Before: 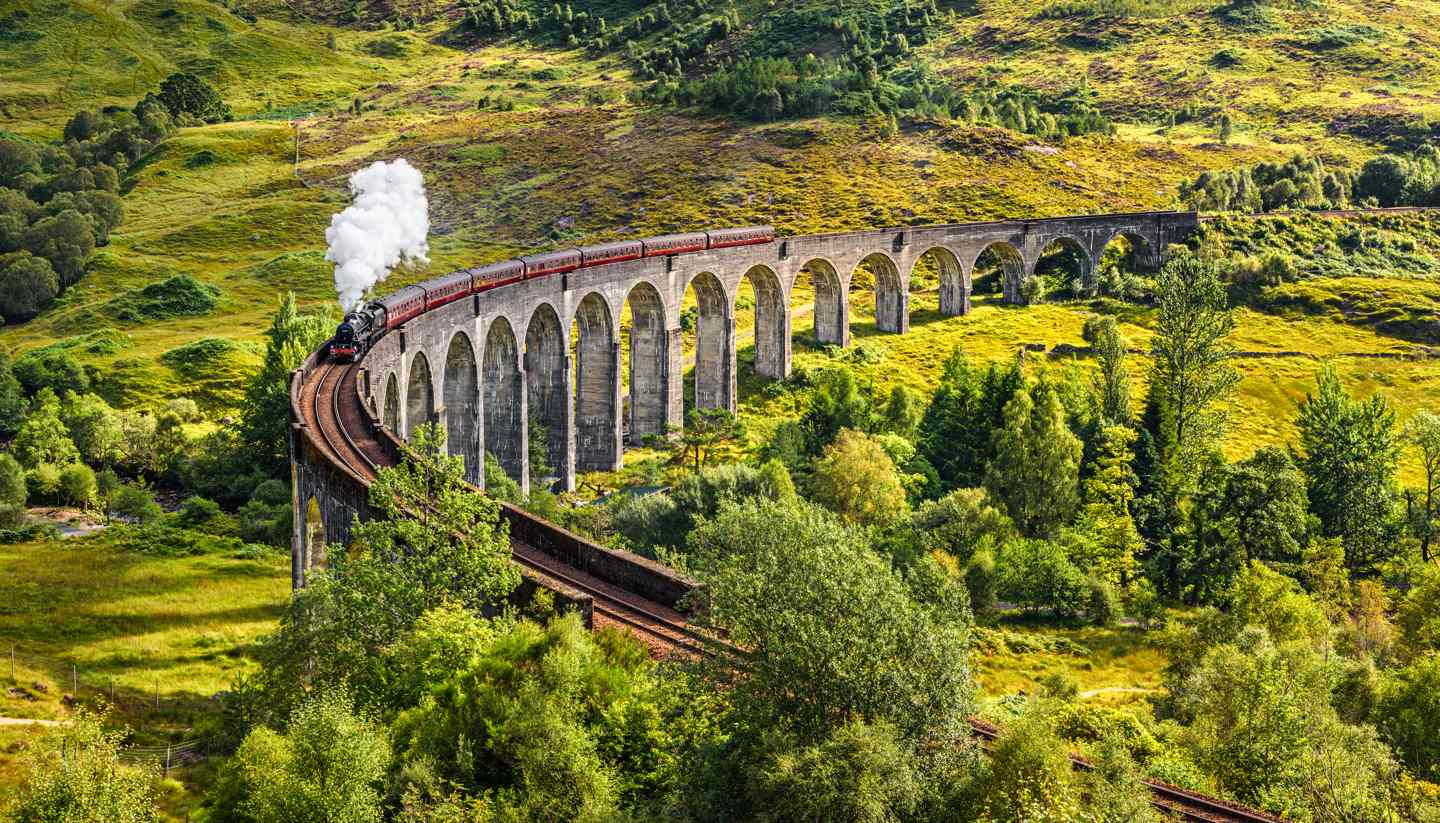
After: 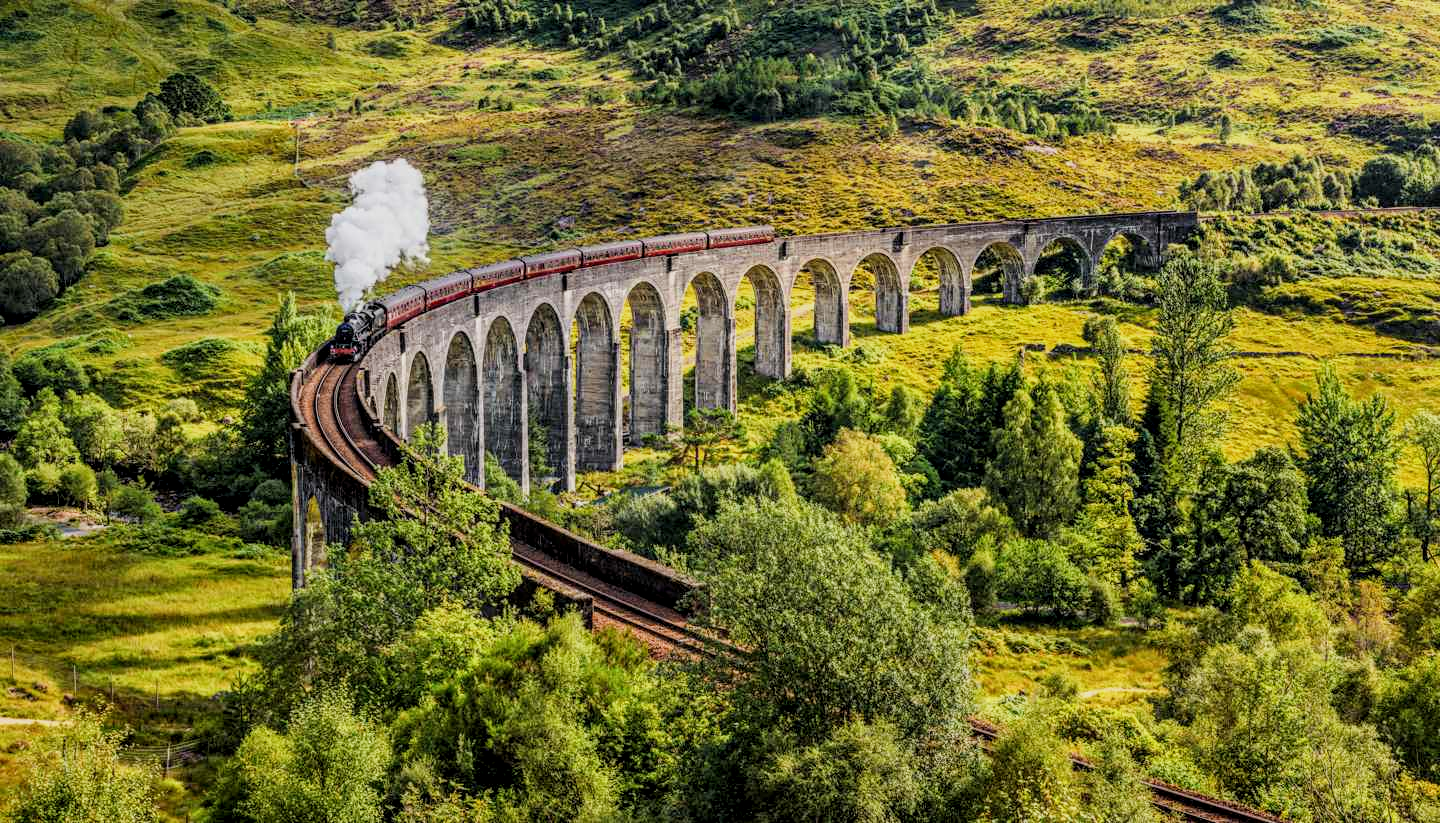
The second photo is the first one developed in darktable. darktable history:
local contrast: on, module defaults
filmic rgb: black relative exposure -7.98 EV, white relative exposure 3.8 EV, hardness 4.38
